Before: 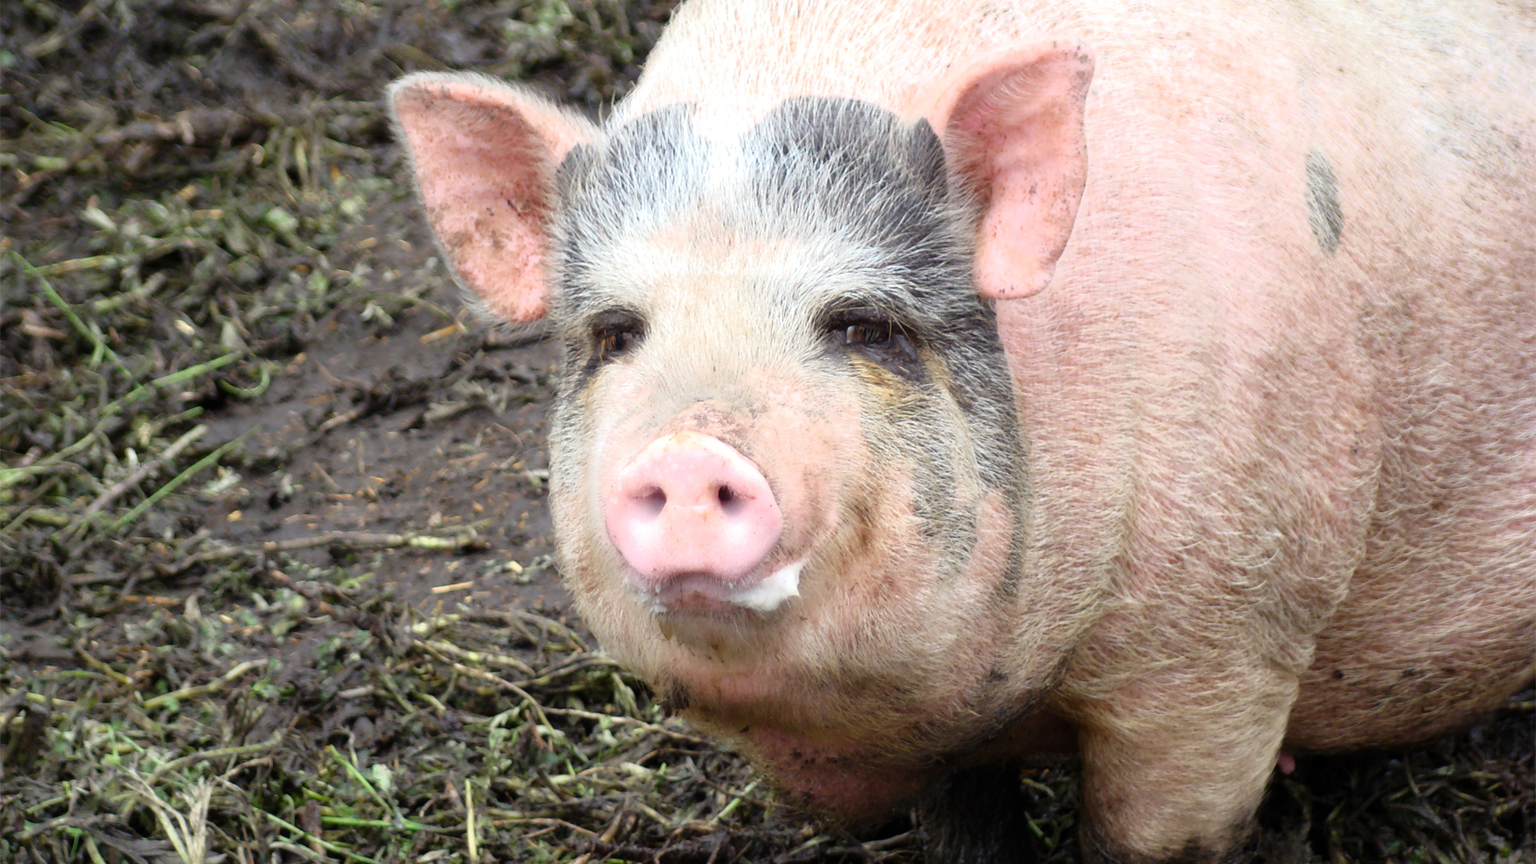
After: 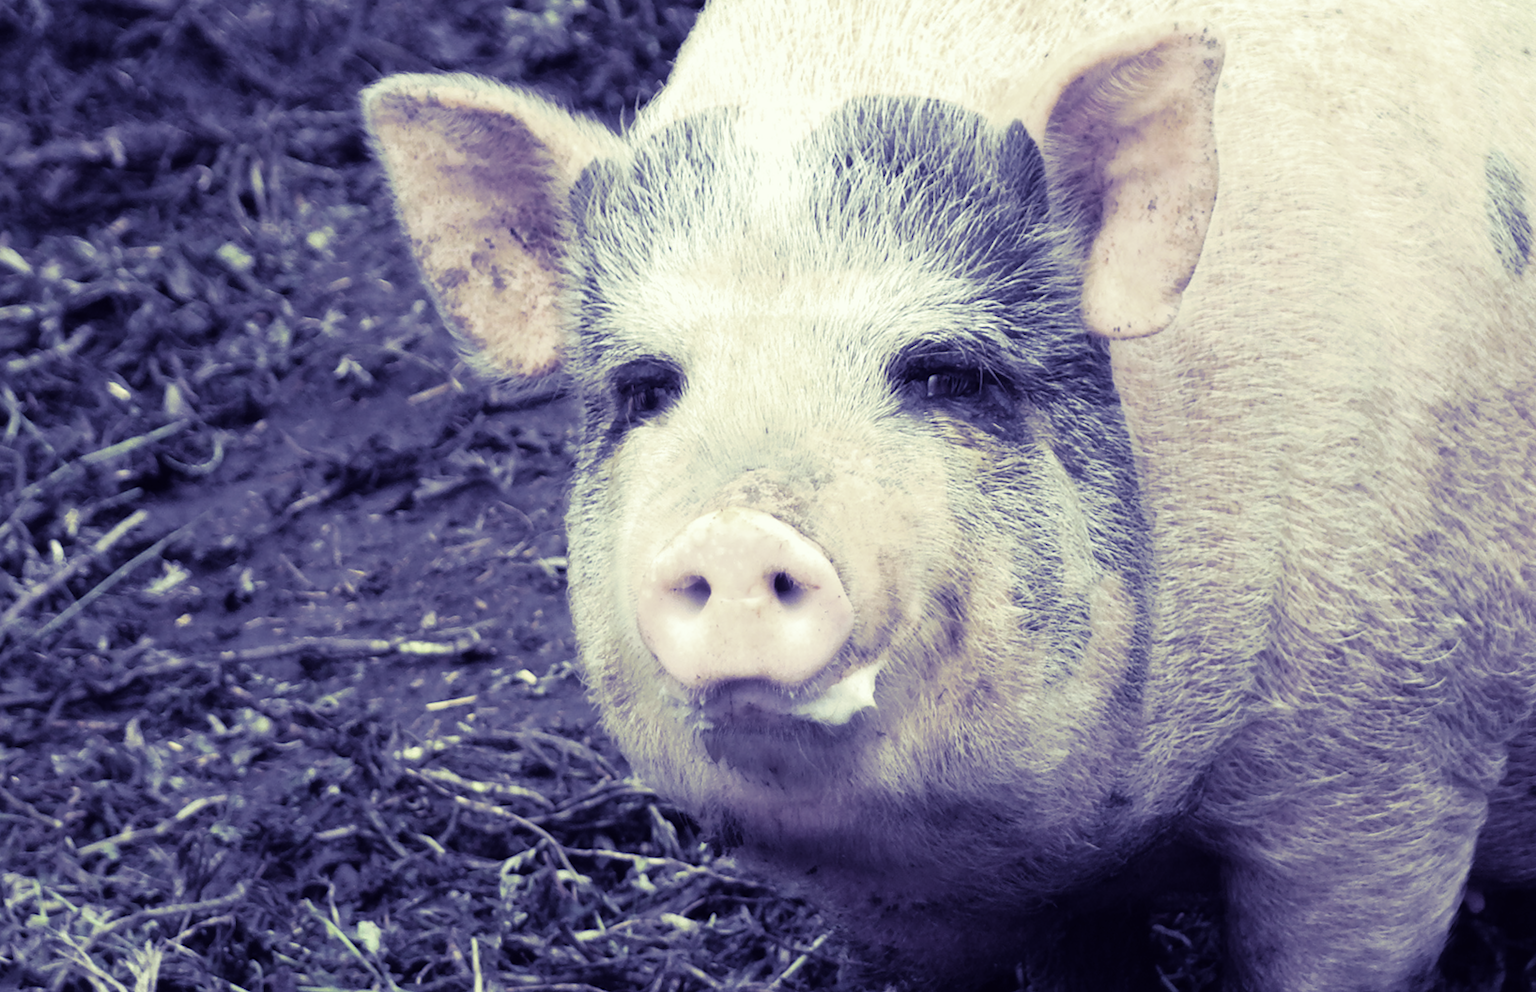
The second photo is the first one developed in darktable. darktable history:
crop and rotate: angle 1°, left 4.281%, top 0.642%, right 11.383%, bottom 2.486%
split-toning: shadows › hue 242.67°, shadows › saturation 0.733, highlights › hue 45.33°, highlights › saturation 0.667, balance -53.304, compress 21.15%
color correction: highlights a* -20.17, highlights b* 20.27, shadows a* 20.03, shadows b* -20.46, saturation 0.43
